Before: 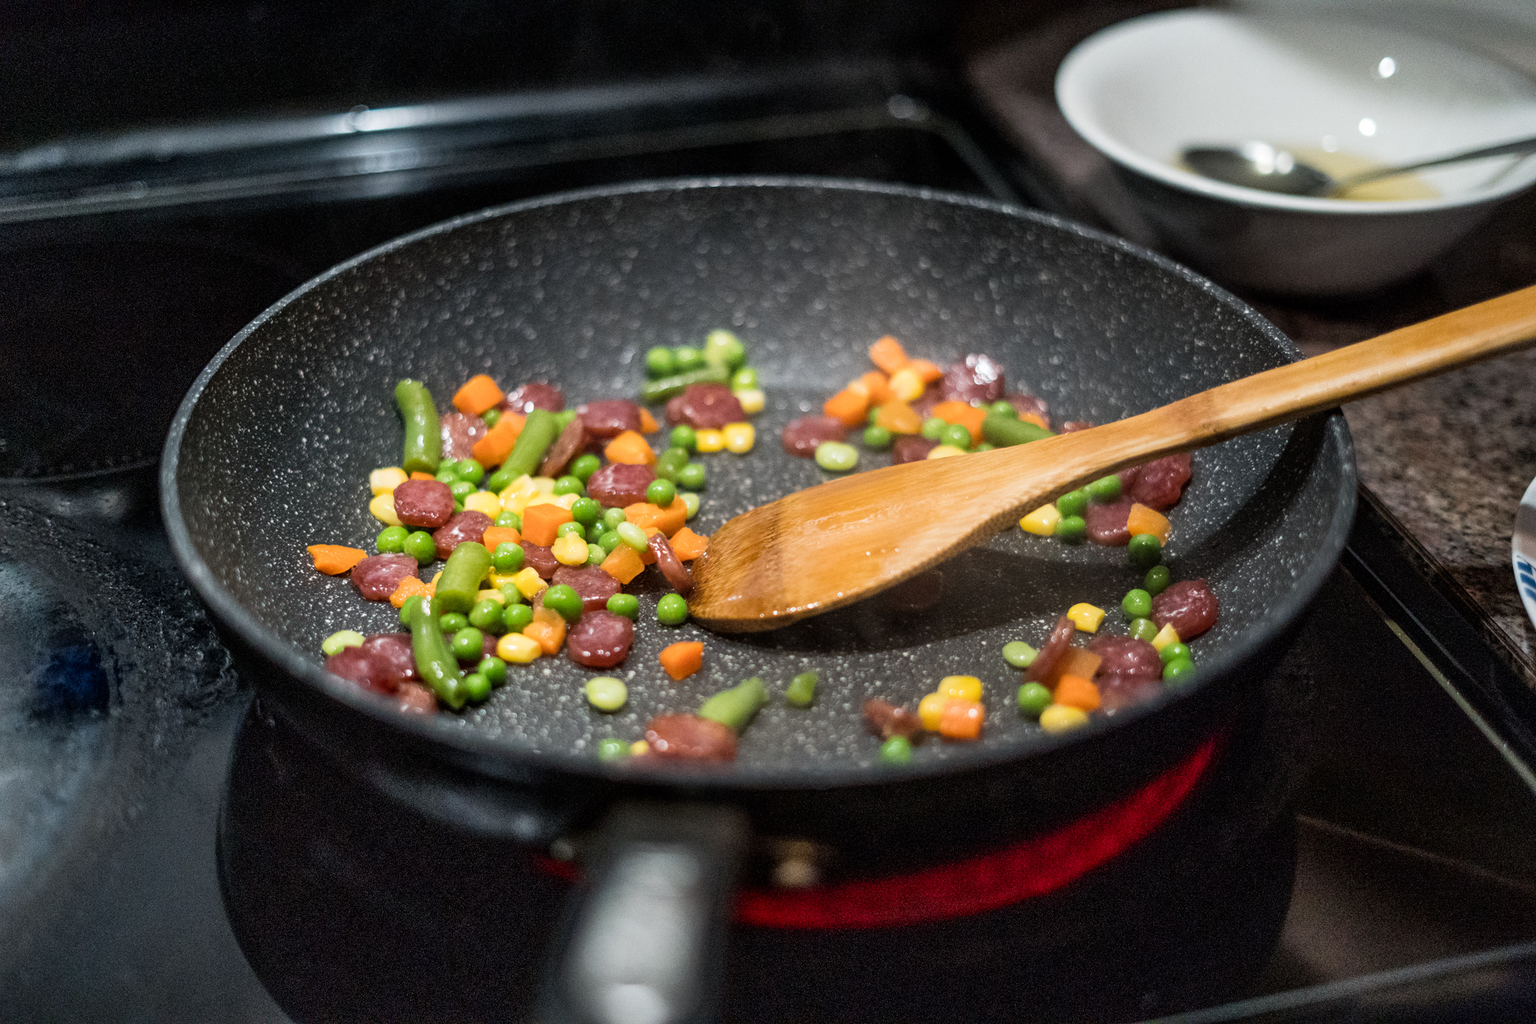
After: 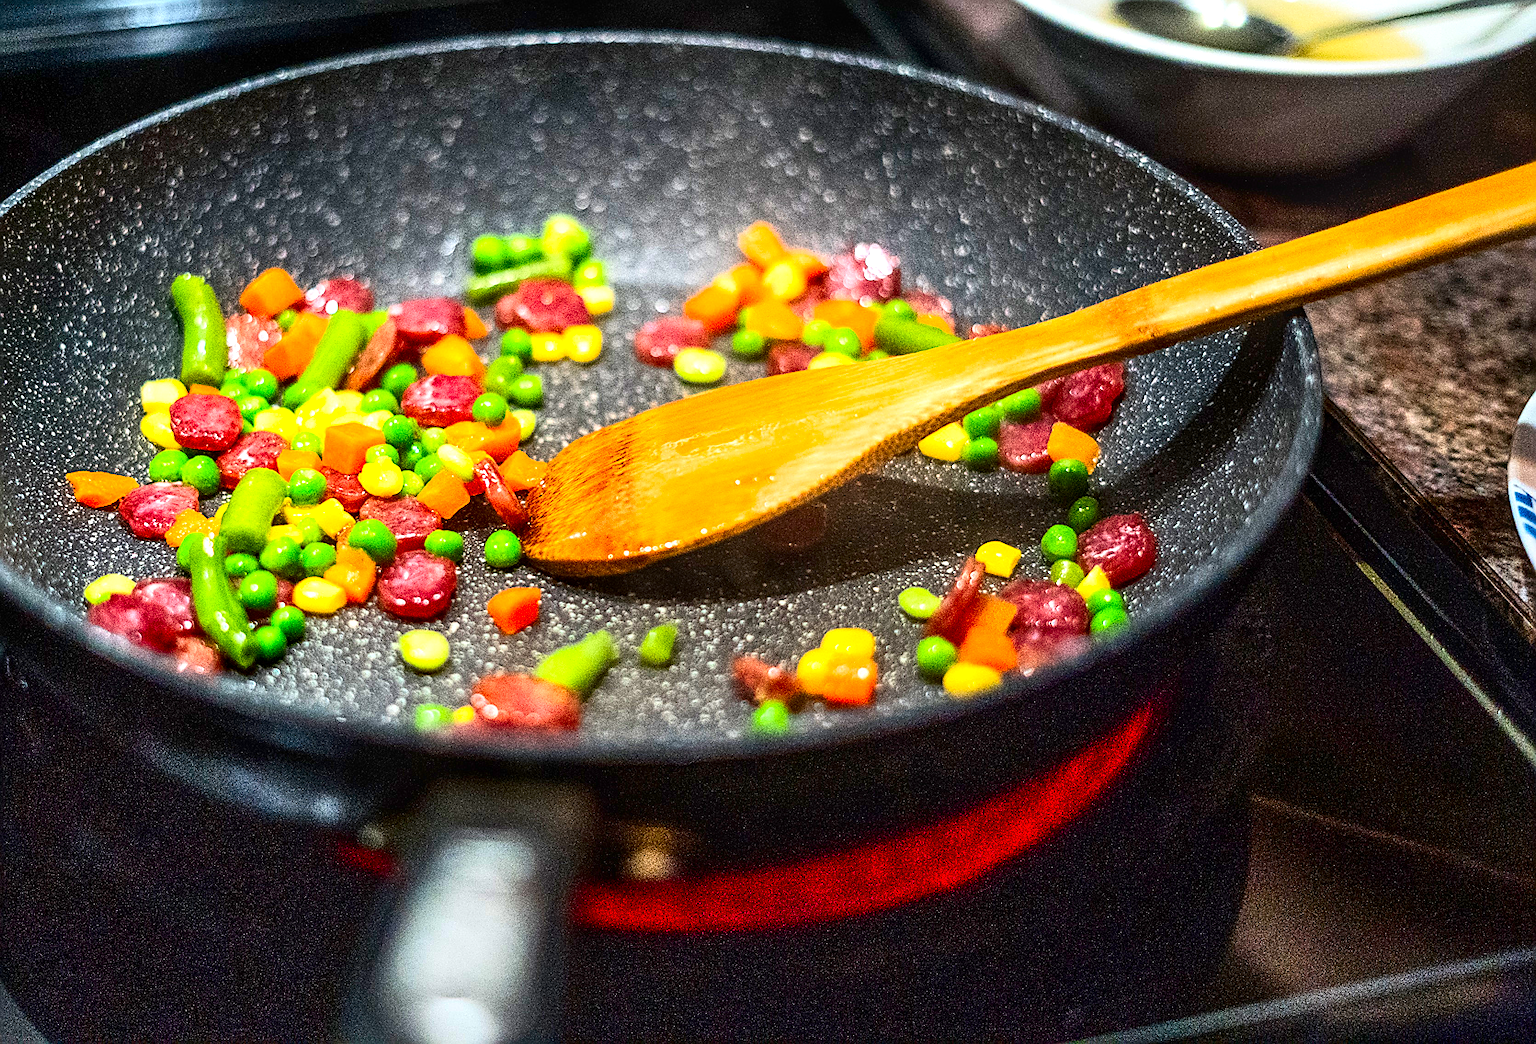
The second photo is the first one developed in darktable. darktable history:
contrast brightness saturation: contrast 0.257, brightness 0.013, saturation 0.865
local contrast: on, module defaults
exposure: exposure 0.788 EV, compensate exposure bias true, compensate highlight preservation false
sharpen: radius 1.381, amount 1.25, threshold 0.811
crop: left 16.417%, top 14.705%
